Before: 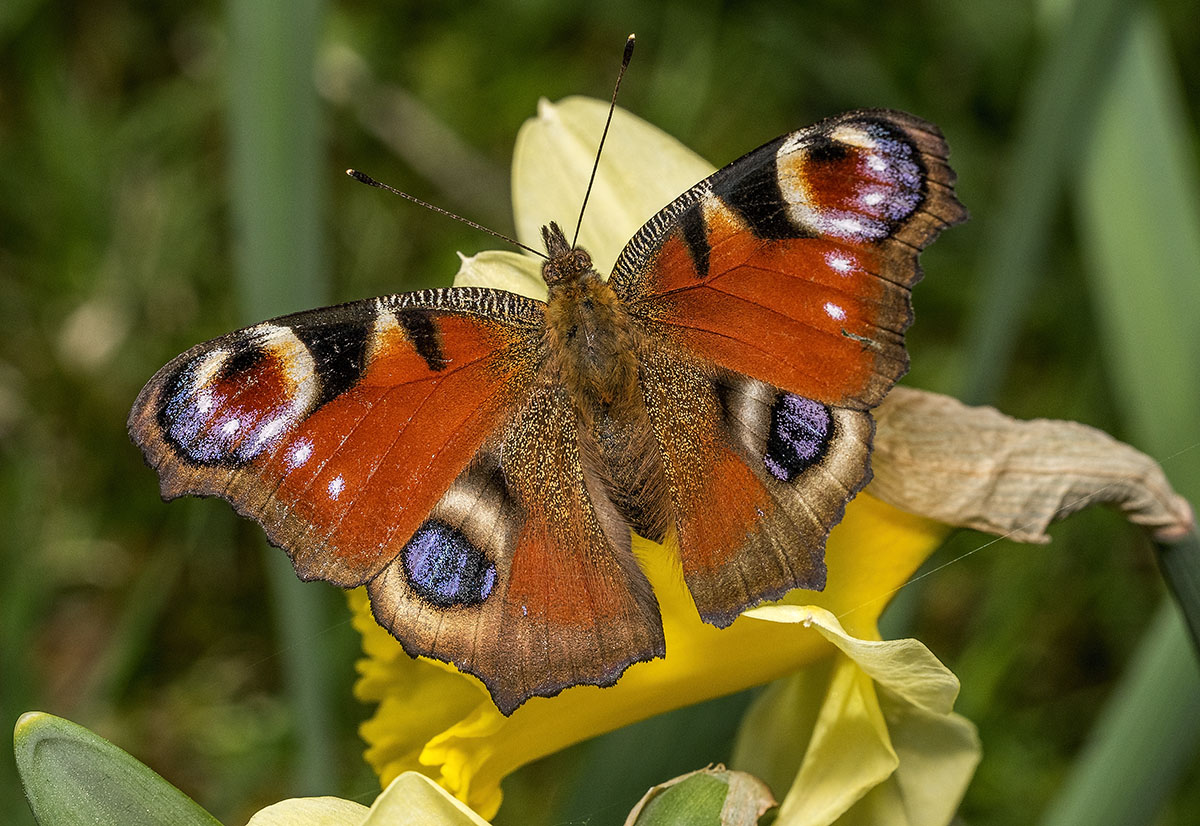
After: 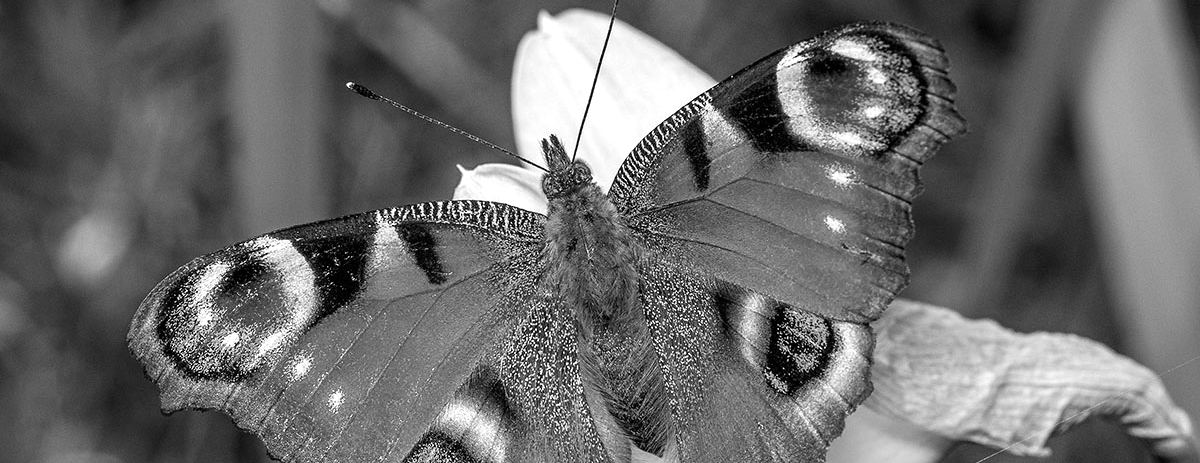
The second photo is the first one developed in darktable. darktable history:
exposure: black level correction 0, exposure 0.5 EV, compensate highlight preservation false
crop and rotate: top 10.605%, bottom 33.274%
white balance: red 0.974, blue 1.044
monochrome: a -35.87, b 49.73, size 1.7
